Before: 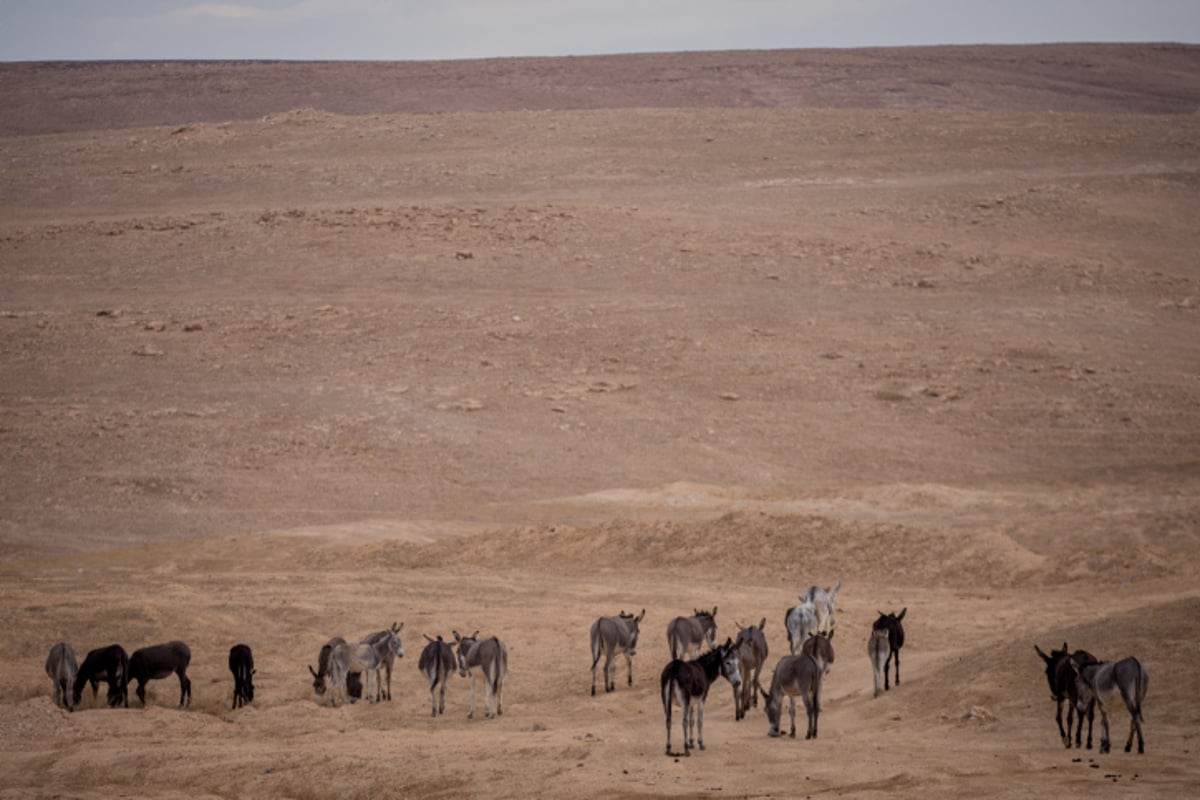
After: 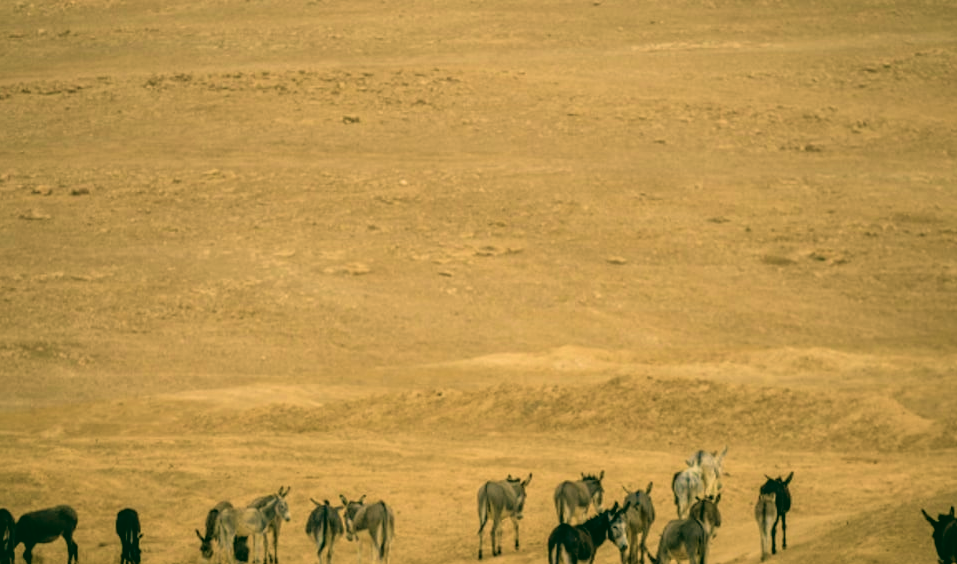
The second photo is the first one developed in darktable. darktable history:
exposure: exposure 0.207 EV, compensate exposure bias true, compensate highlight preservation false
local contrast: on, module defaults
color correction: highlights a* 5.24, highlights b* 24.6, shadows a* -15.71, shadows b* 3.89
crop: left 9.488%, top 17.063%, right 10.749%, bottom 12.374%
velvia: strength 67.74%, mid-tones bias 0.975
tone equalizer: -8 EV -0.443 EV, -7 EV -0.393 EV, -6 EV -0.305 EV, -5 EV -0.214 EV, -3 EV 0.219 EV, -2 EV 0.359 EV, -1 EV 0.373 EV, +0 EV 0.433 EV
filmic rgb: black relative exposure -11.32 EV, white relative exposure 3.25 EV, threshold 3.03 EV, hardness 6.73, enable highlight reconstruction true
contrast brightness saturation: contrast -0.134, brightness 0.045, saturation -0.13
